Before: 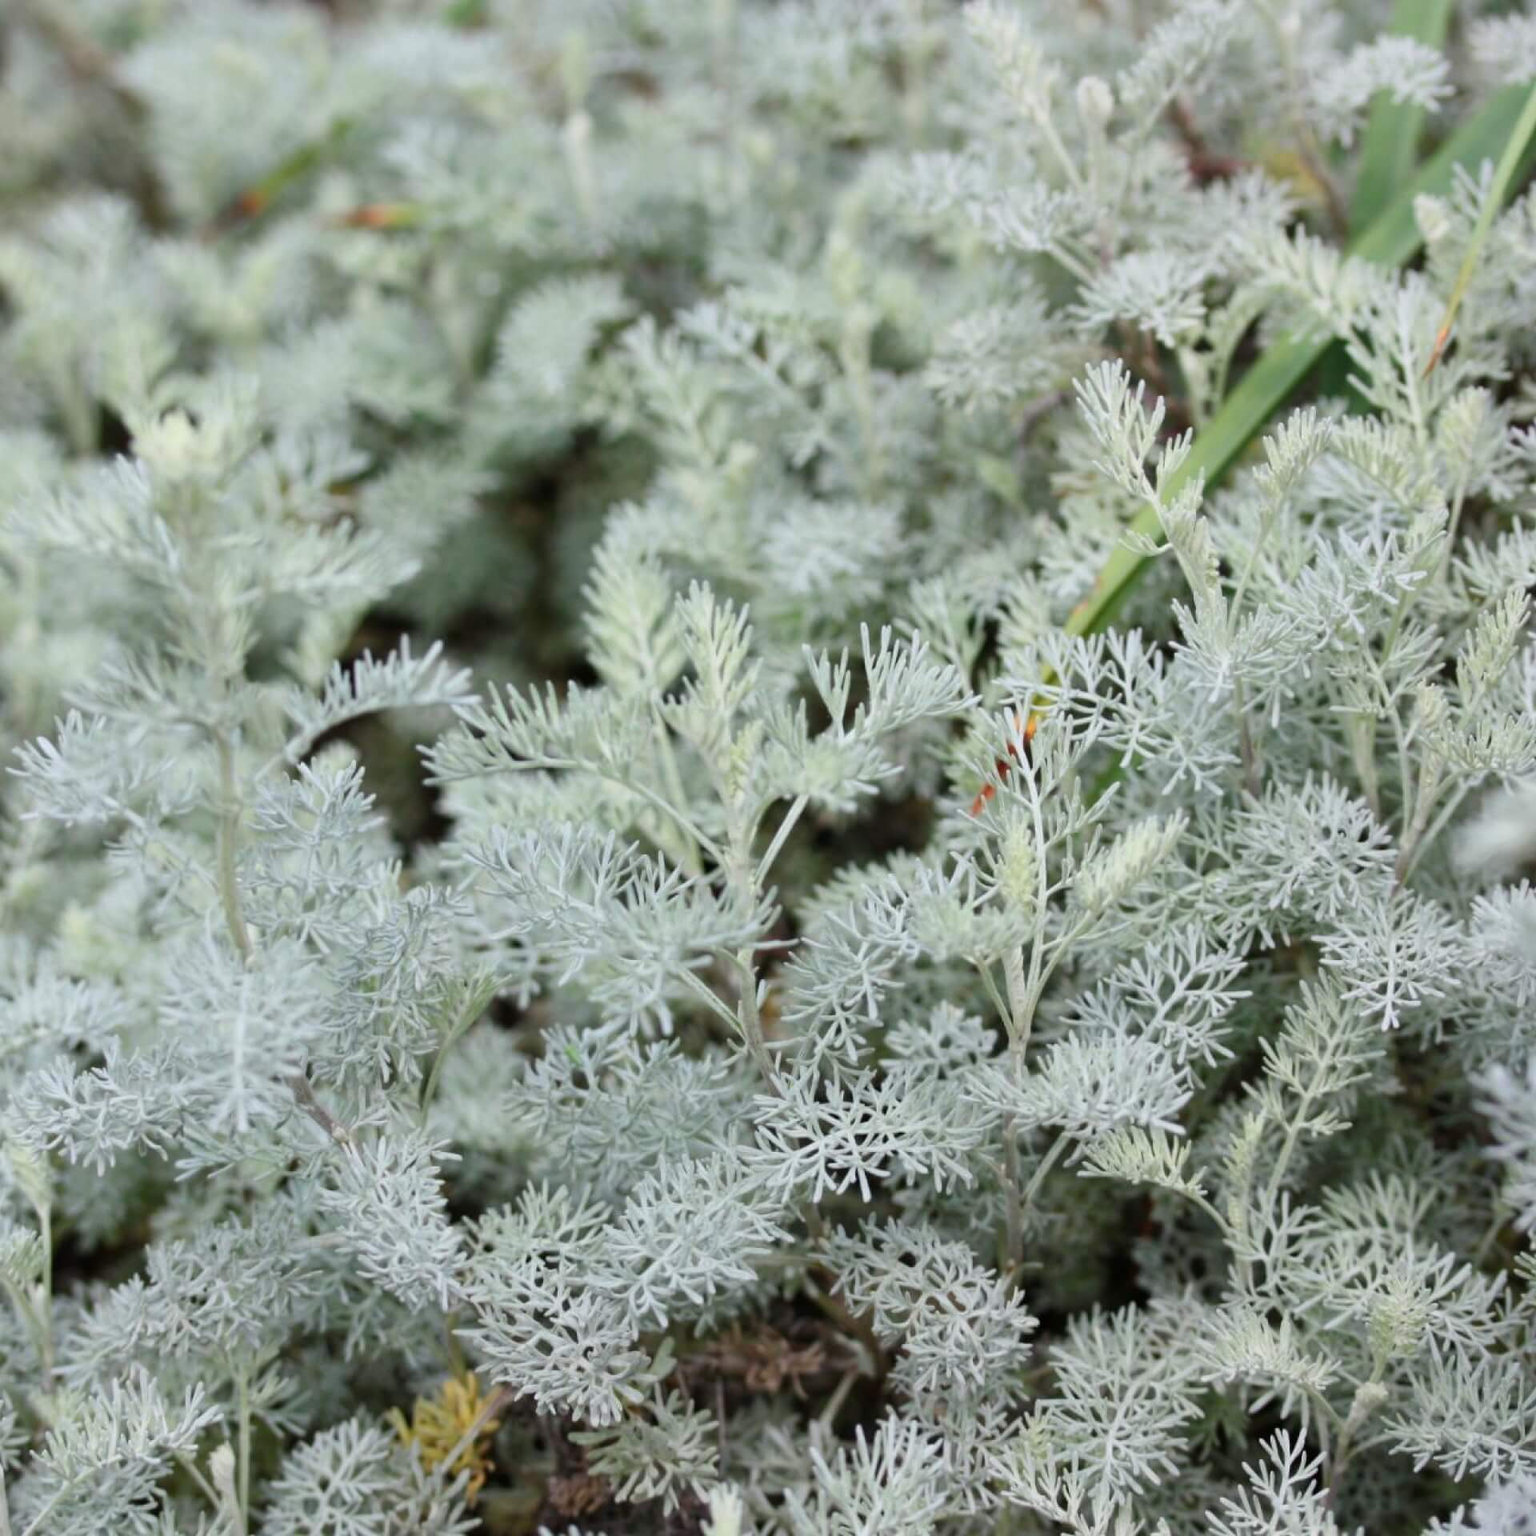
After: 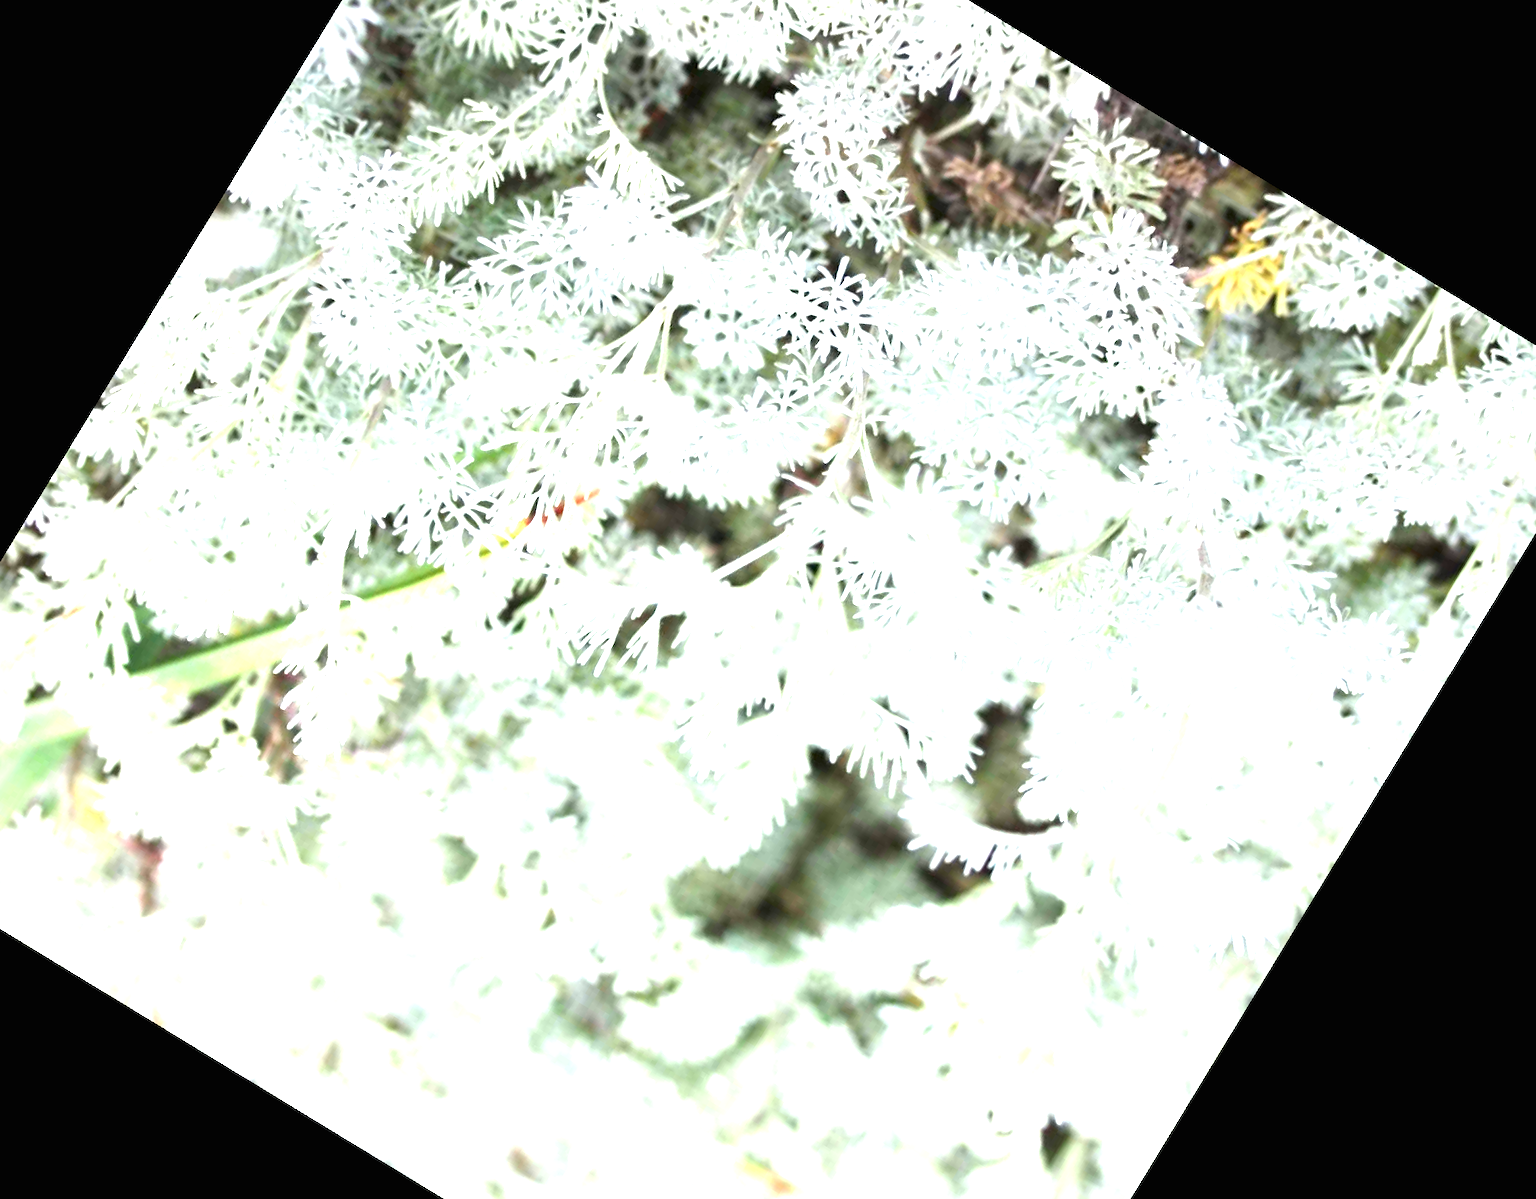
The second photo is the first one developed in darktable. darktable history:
exposure: black level correction 0, exposure 2.088 EV, compensate exposure bias true, compensate highlight preservation false
crop and rotate: angle 148.68°, left 9.111%, top 15.603%, right 4.588%, bottom 17.041%
